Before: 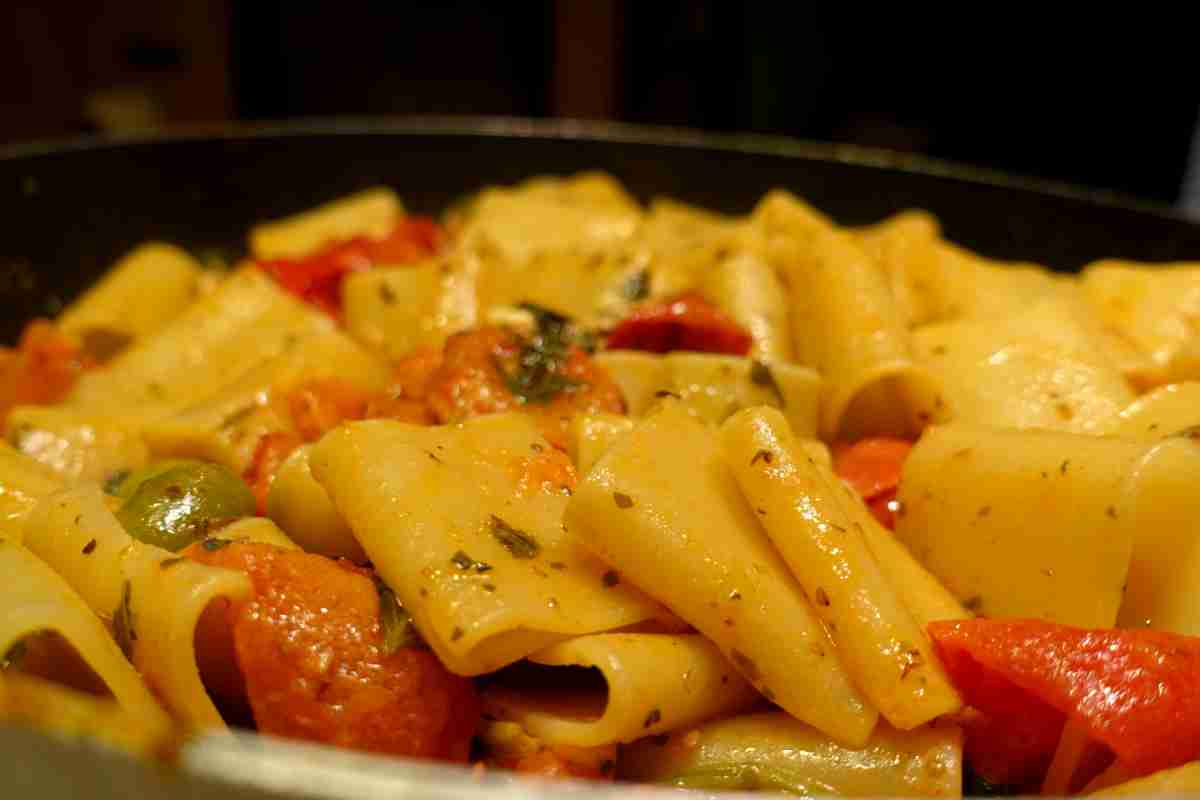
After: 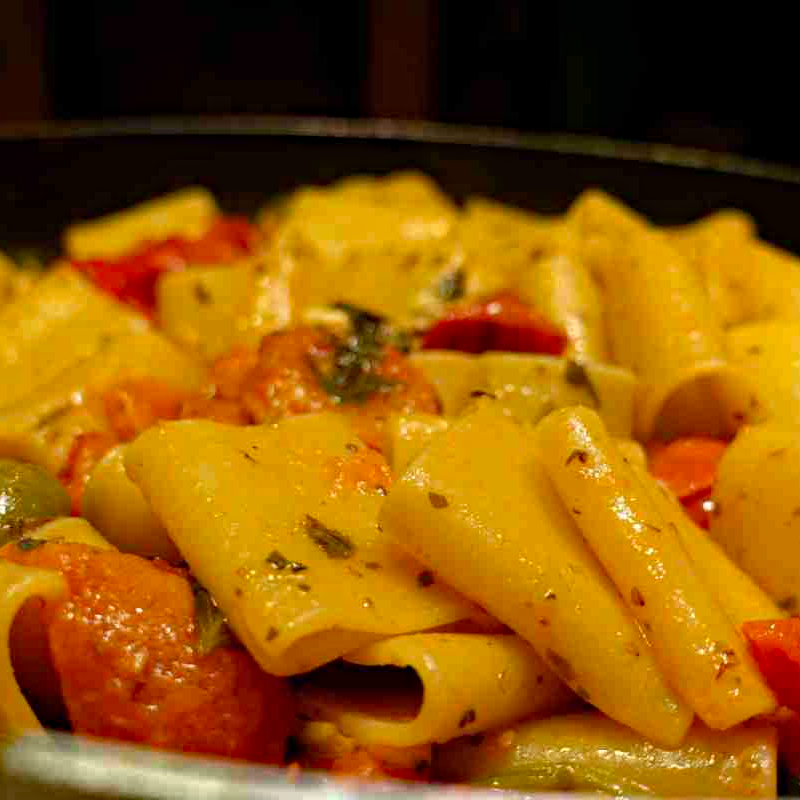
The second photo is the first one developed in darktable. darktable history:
crop and rotate: left 15.446%, right 17.836%
haze removal: strength 0.53, distance 0.925, compatibility mode true, adaptive false
